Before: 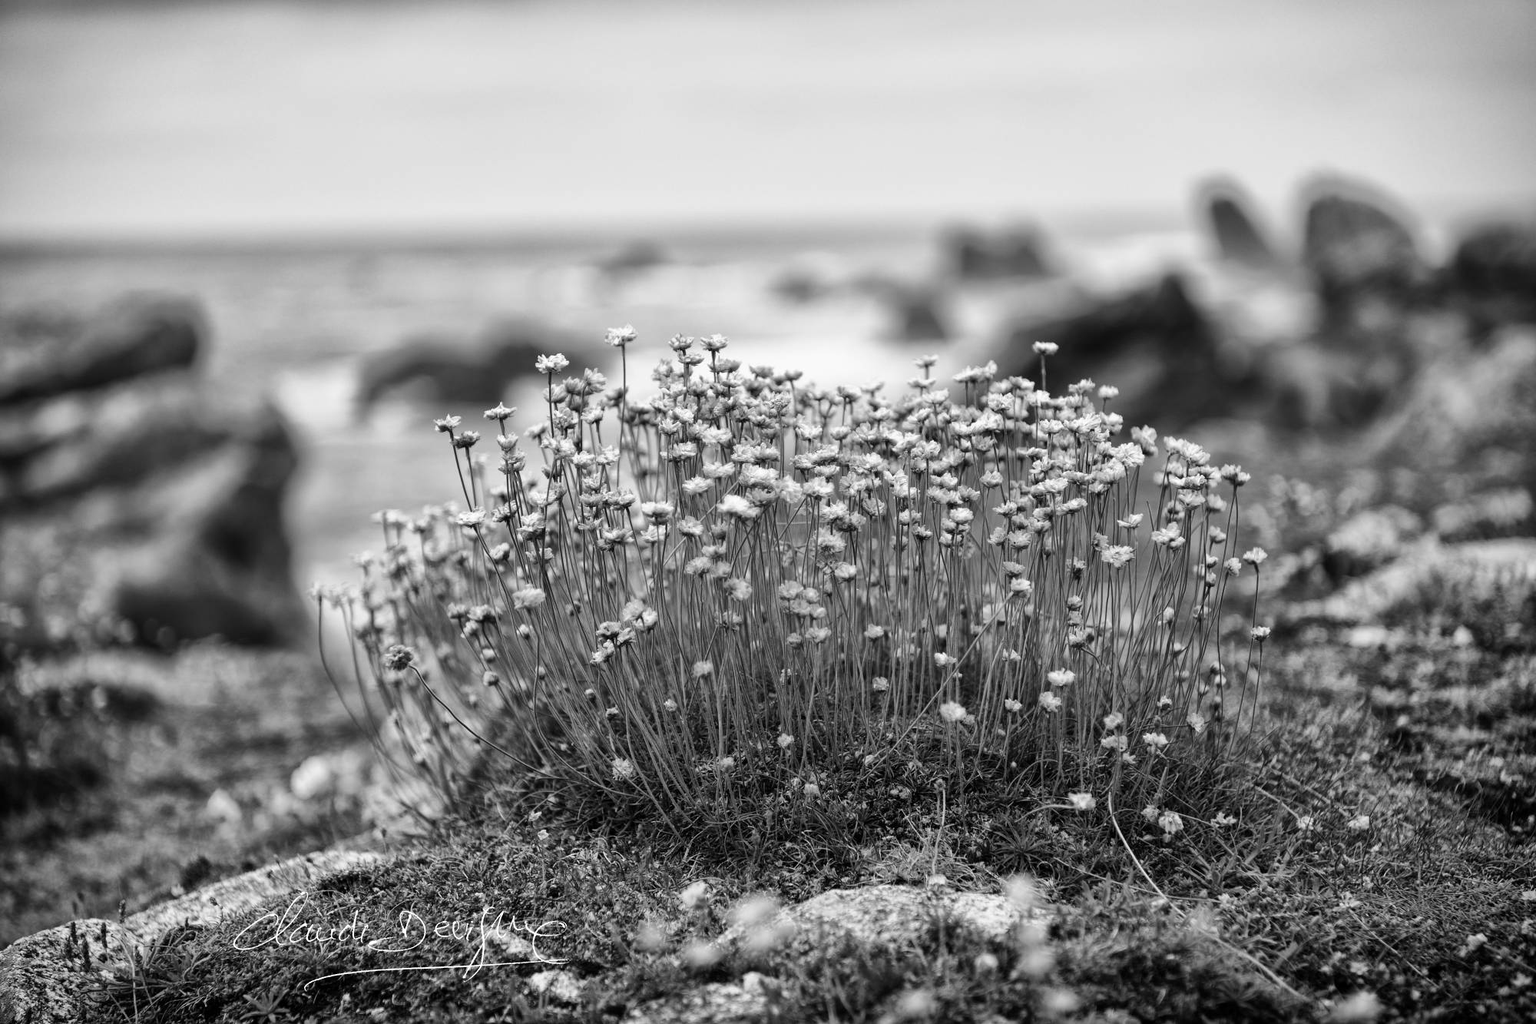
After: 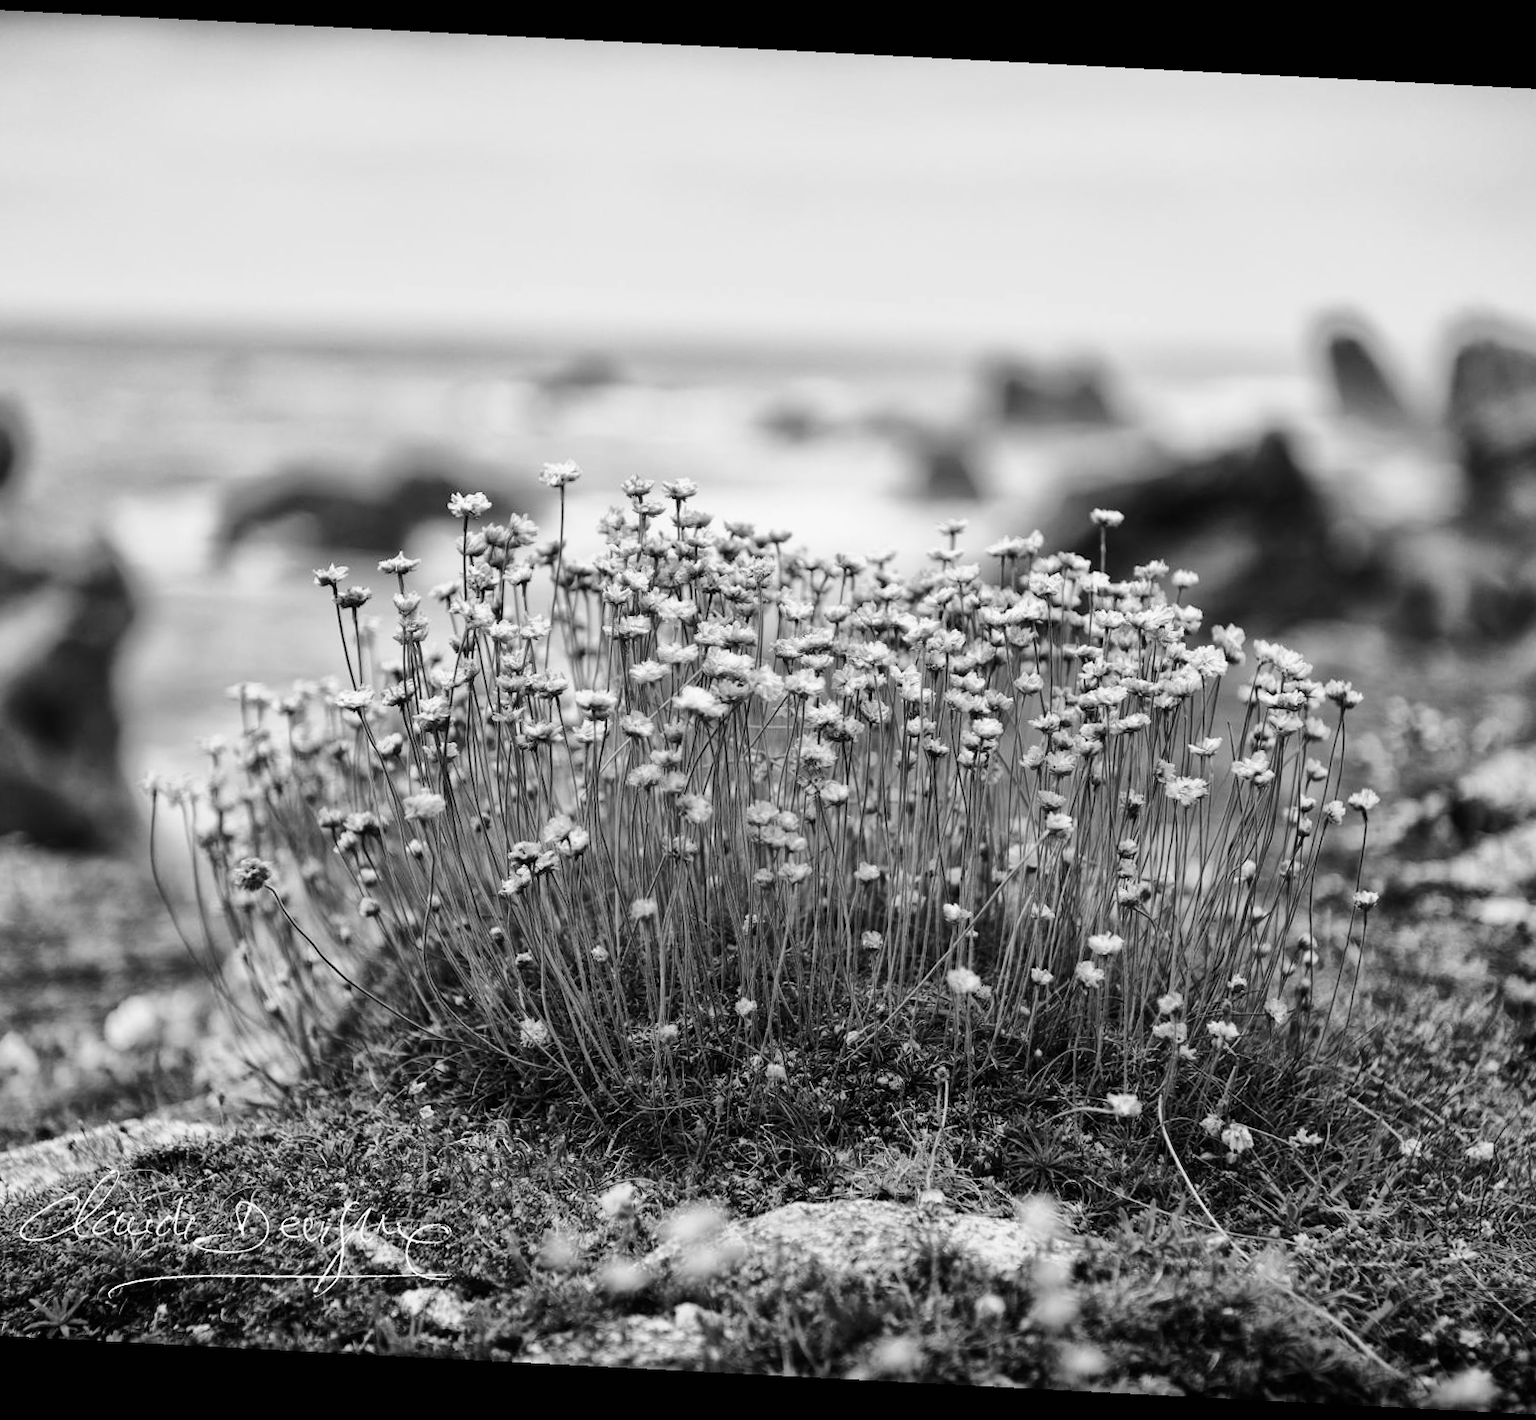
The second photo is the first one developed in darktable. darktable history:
tone curve: curves: ch0 [(0, 0.003) (0.056, 0.041) (0.211, 0.187) (0.482, 0.519) (0.836, 0.864) (0.997, 0.984)]; ch1 [(0, 0) (0.276, 0.206) (0.393, 0.364) (0.482, 0.471) (0.506, 0.5) (0.523, 0.523) (0.572, 0.604) (0.635, 0.665) (0.695, 0.759) (1, 1)]; ch2 [(0, 0) (0.438, 0.456) (0.473, 0.47) (0.503, 0.503) (0.536, 0.527) (0.562, 0.584) (0.612, 0.61) (0.679, 0.72) (1, 1)], color space Lab, linked channels, preserve colors none
crop and rotate: angle -2.94°, left 14.012%, top 0.039%, right 11.037%, bottom 0.02%
